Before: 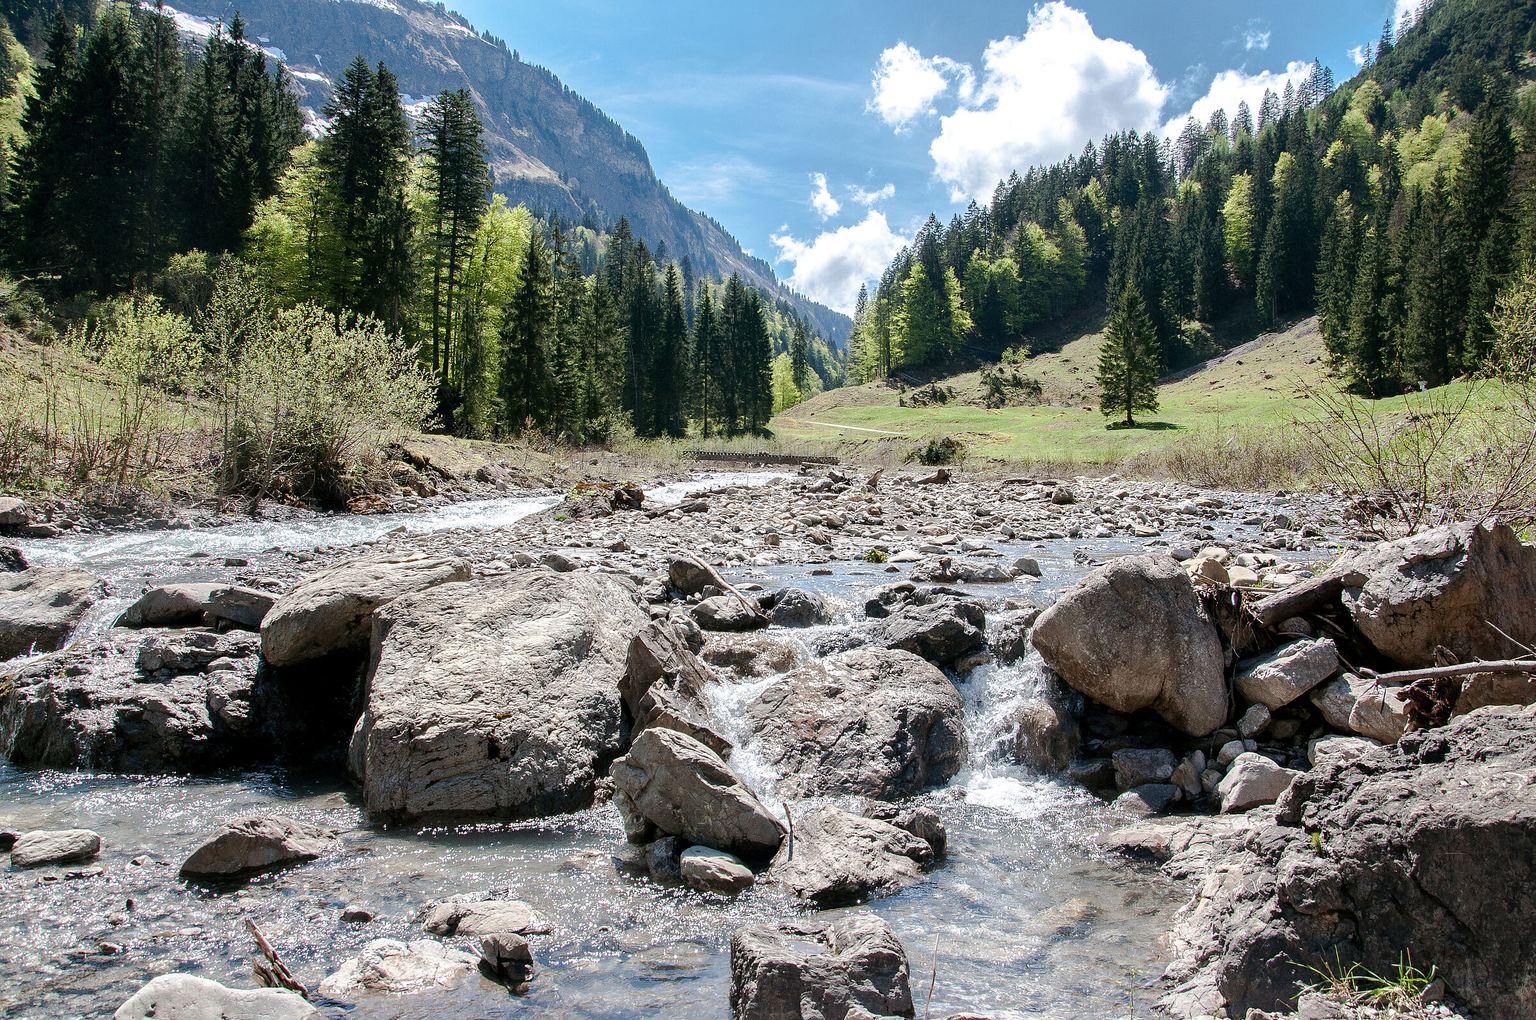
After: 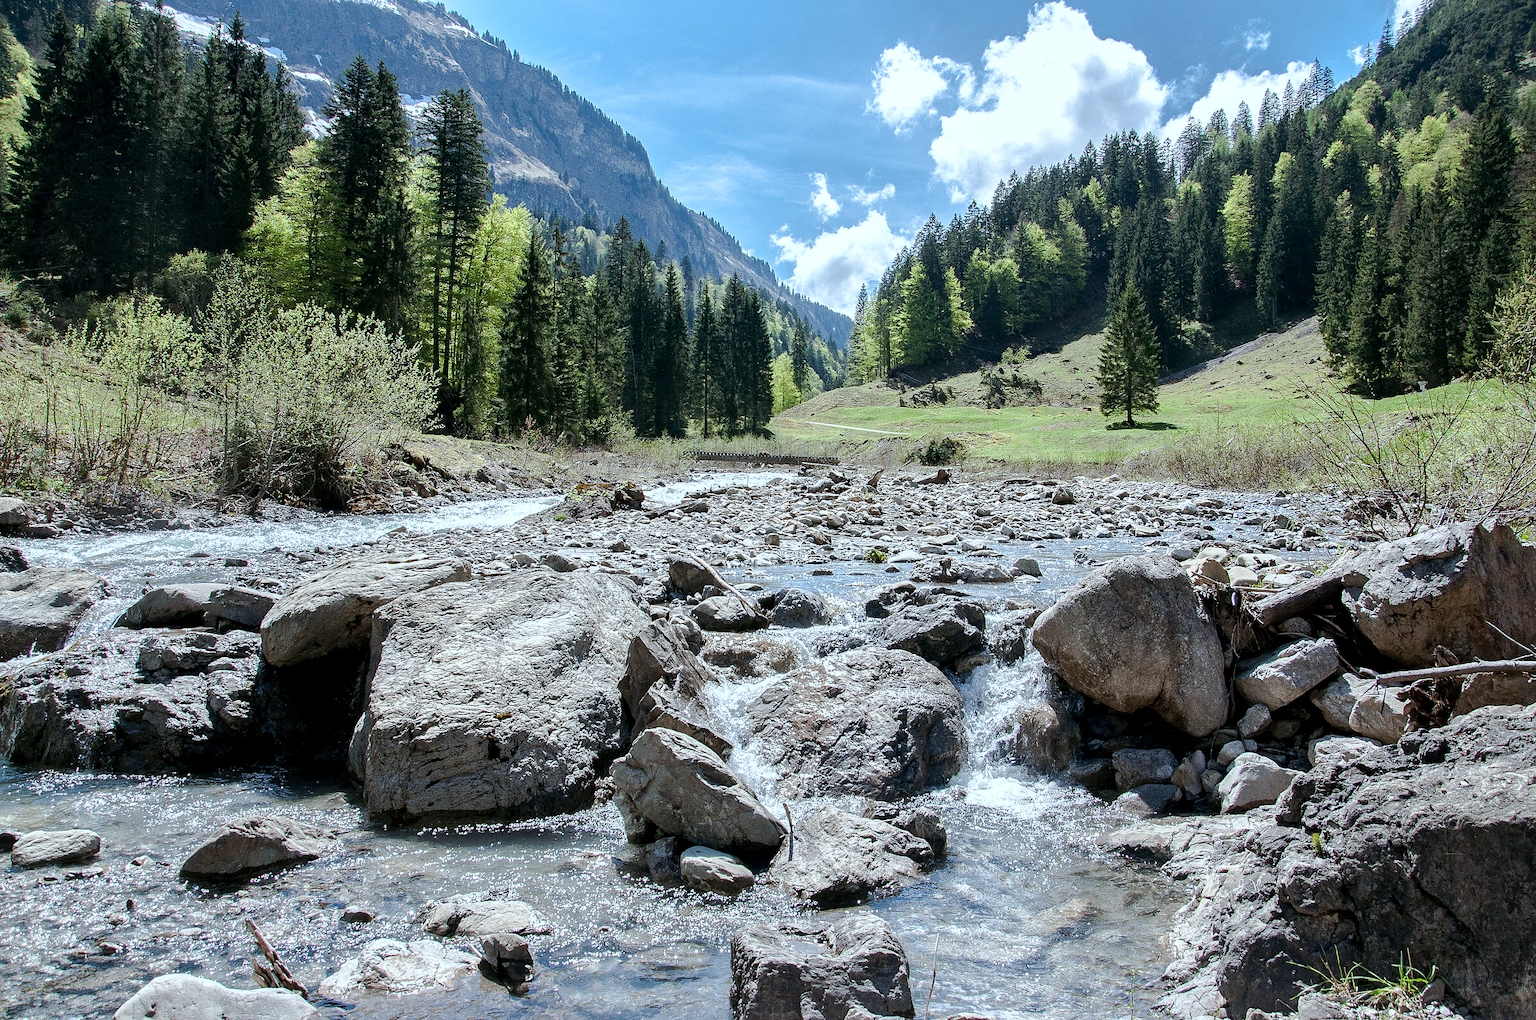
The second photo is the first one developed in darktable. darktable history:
local contrast: mode bilateral grid, contrast 20, coarseness 50, detail 120%, midtone range 0.2
white balance: red 0.925, blue 1.046
